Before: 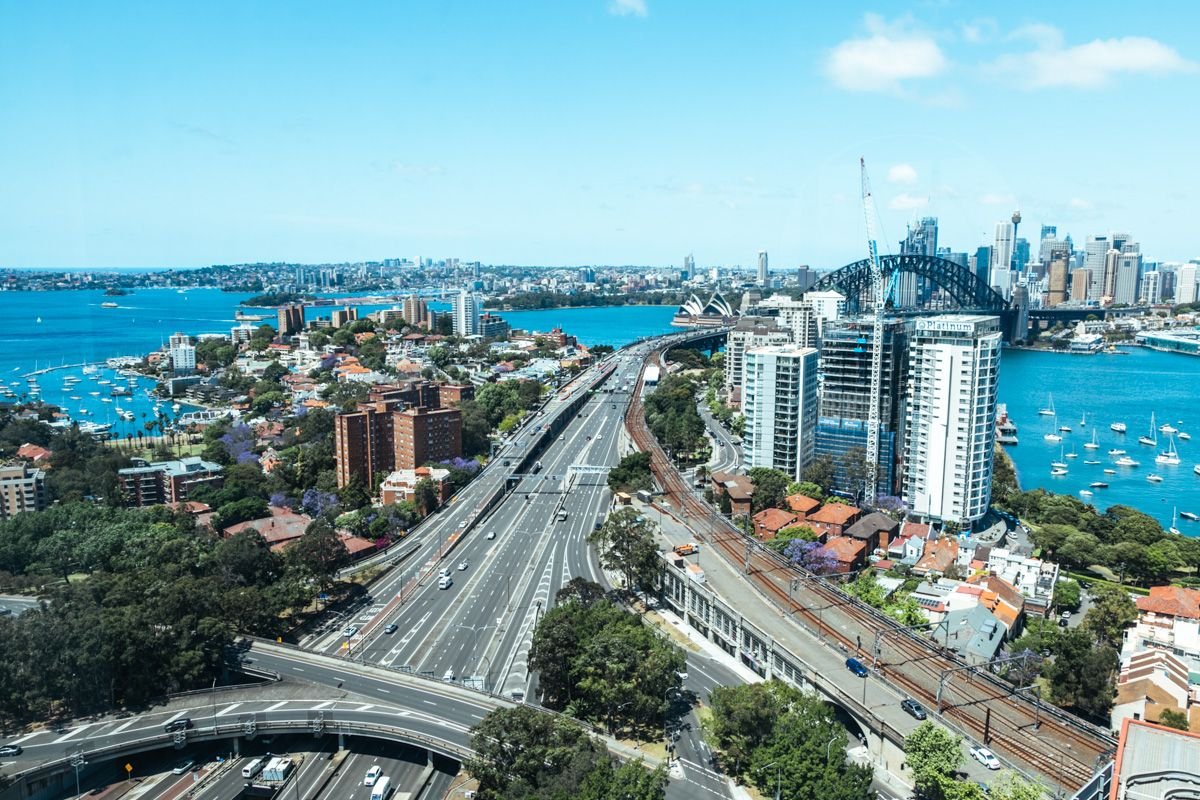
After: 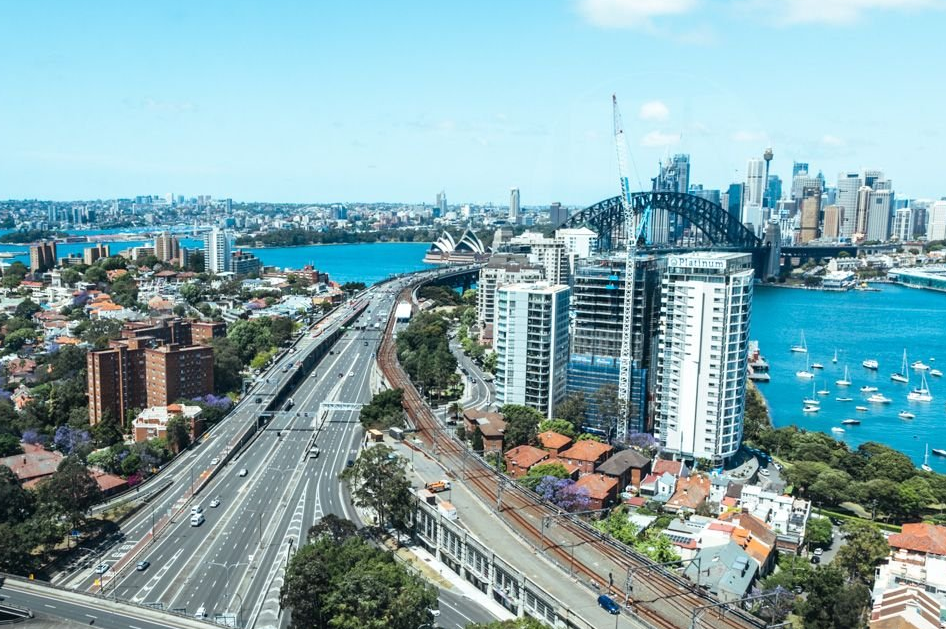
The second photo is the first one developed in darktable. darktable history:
crop and rotate: left 20.74%, top 7.912%, right 0.375%, bottom 13.378%
tone equalizer: on, module defaults
